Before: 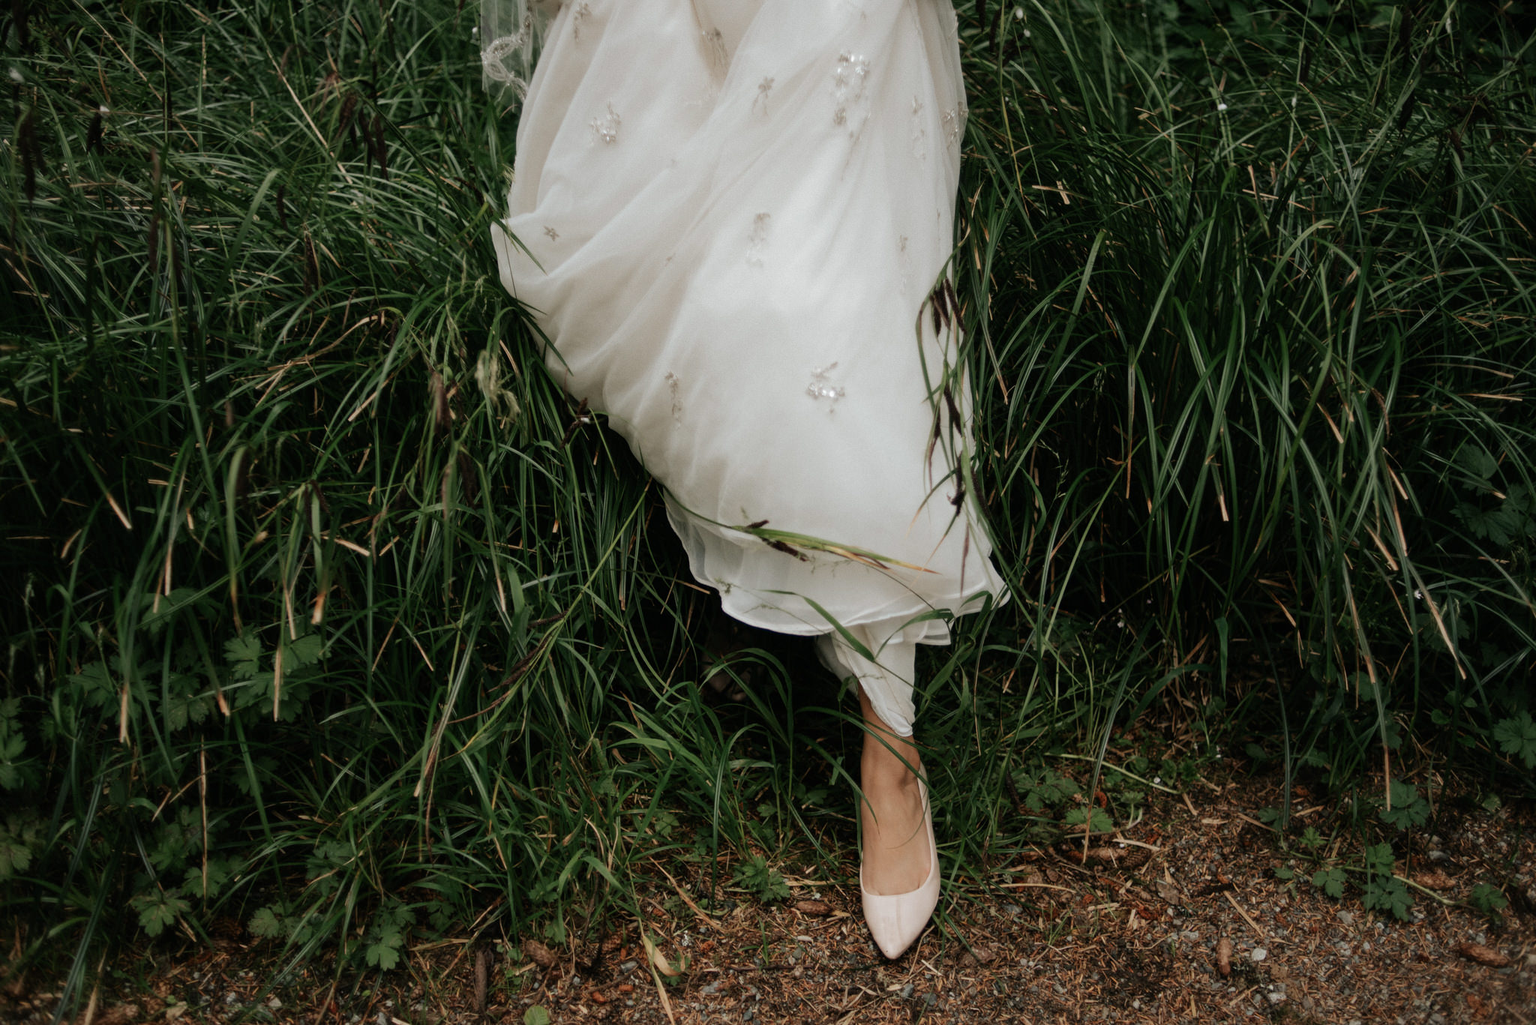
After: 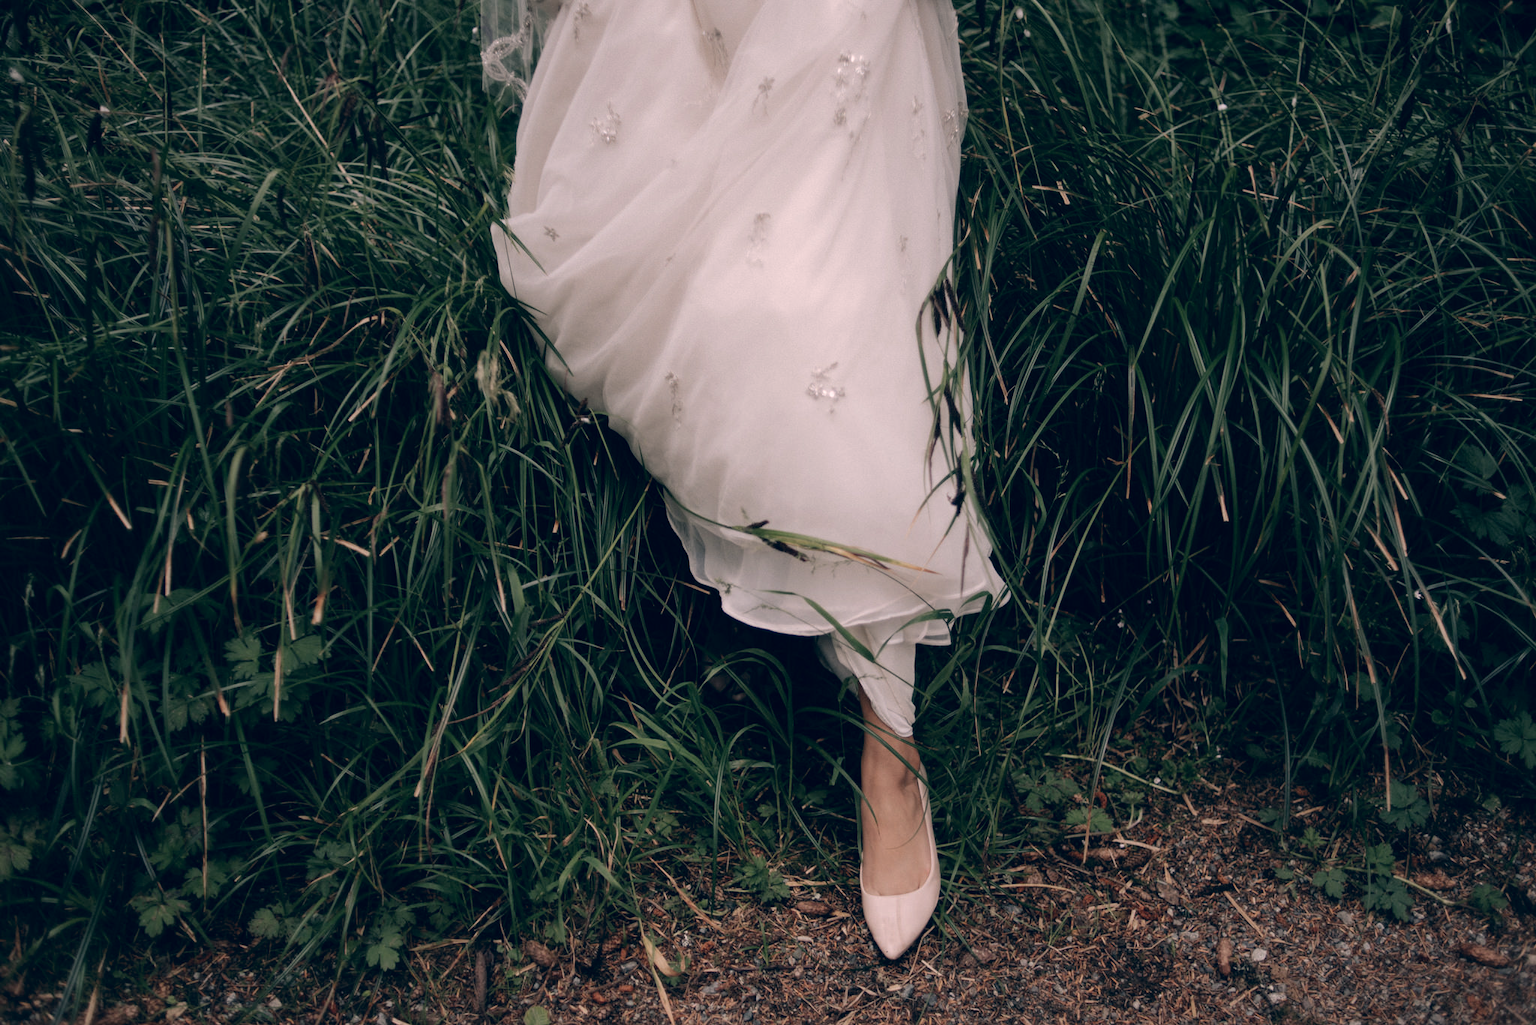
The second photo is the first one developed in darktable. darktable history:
color correction: highlights a* 14.04, highlights b* 6.09, shadows a* -5.82, shadows b* -15.6, saturation 0.866
